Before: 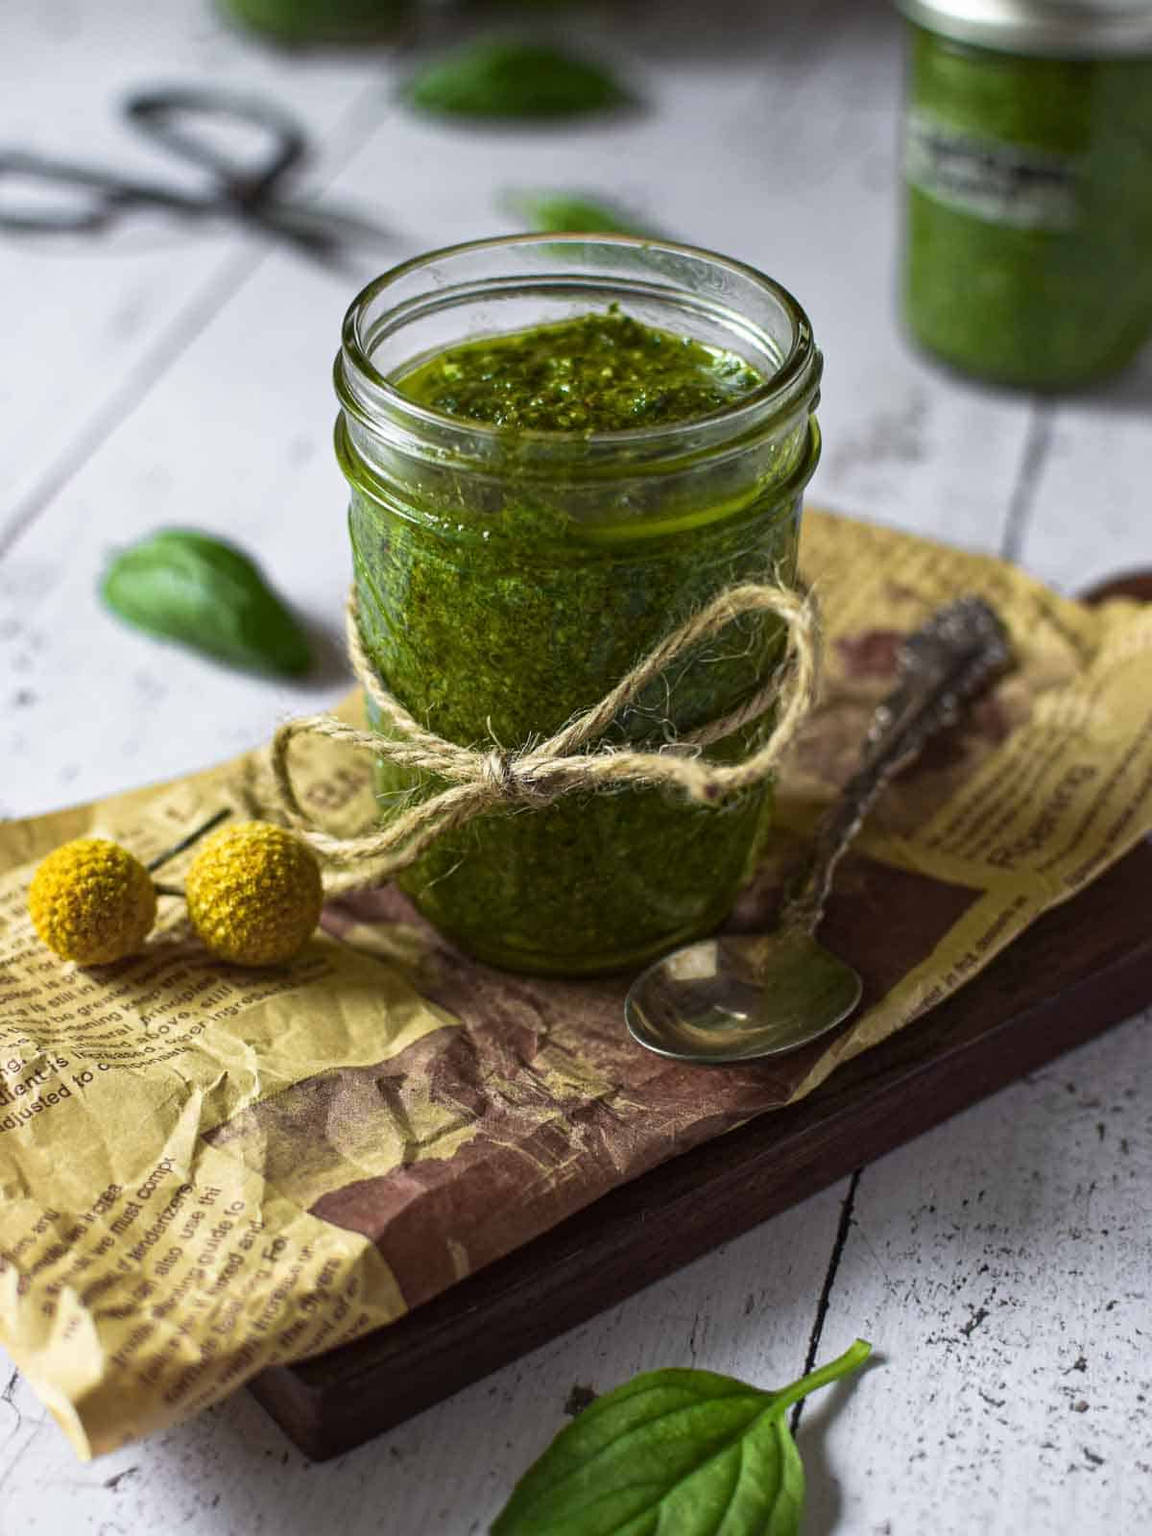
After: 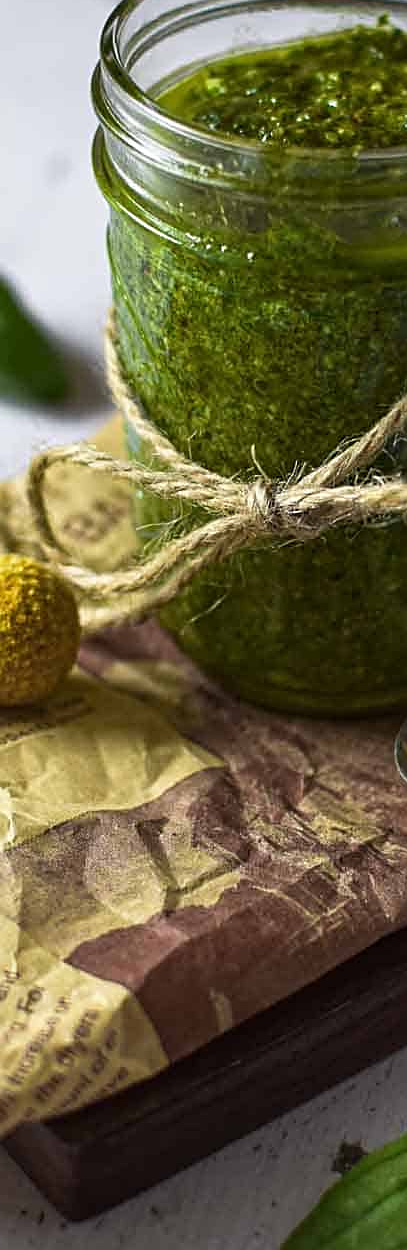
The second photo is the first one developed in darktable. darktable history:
sharpen: on, module defaults
crop and rotate: left 21.409%, top 18.842%, right 44.648%, bottom 2.989%
